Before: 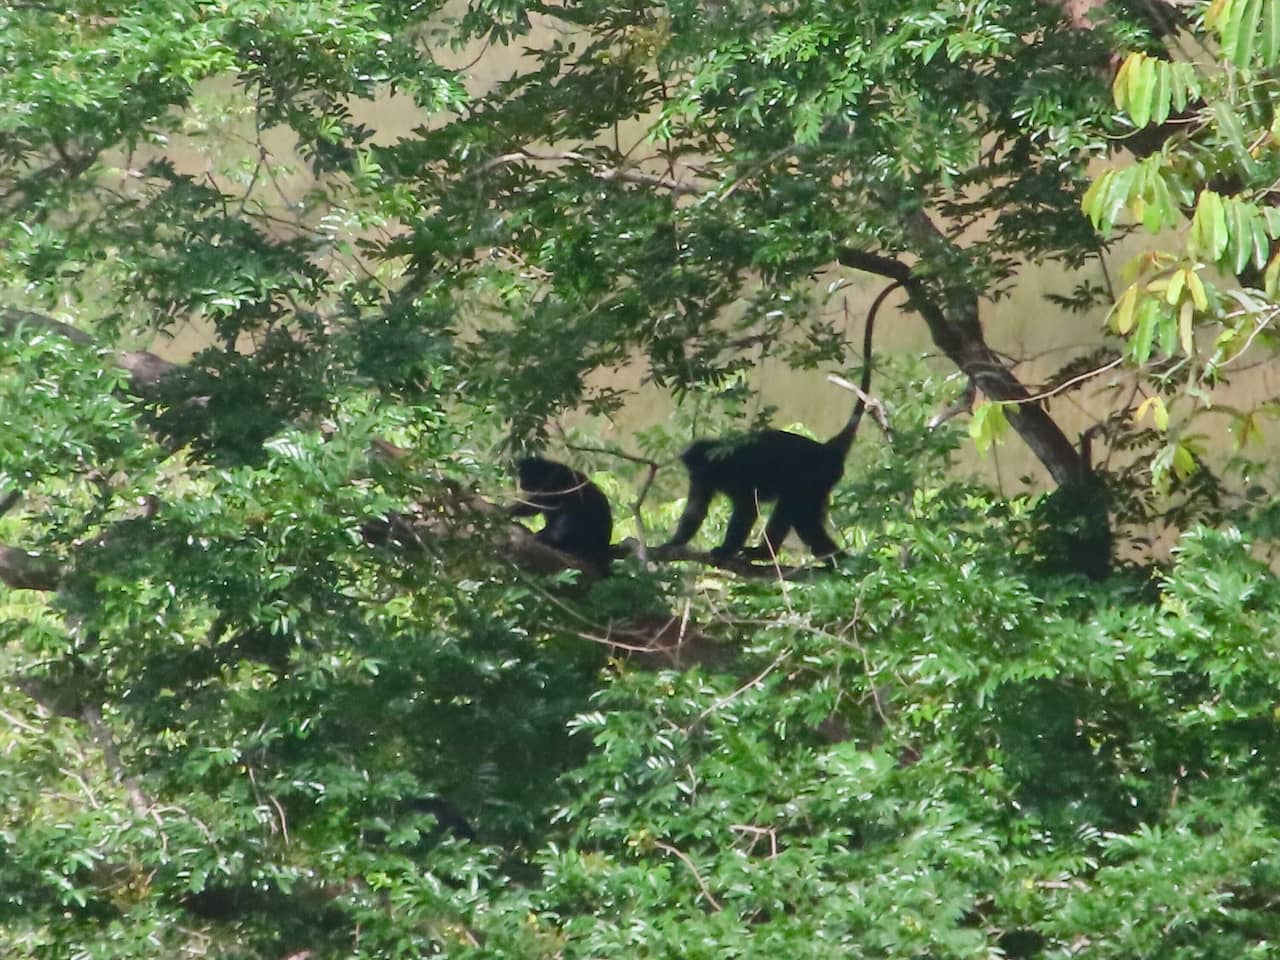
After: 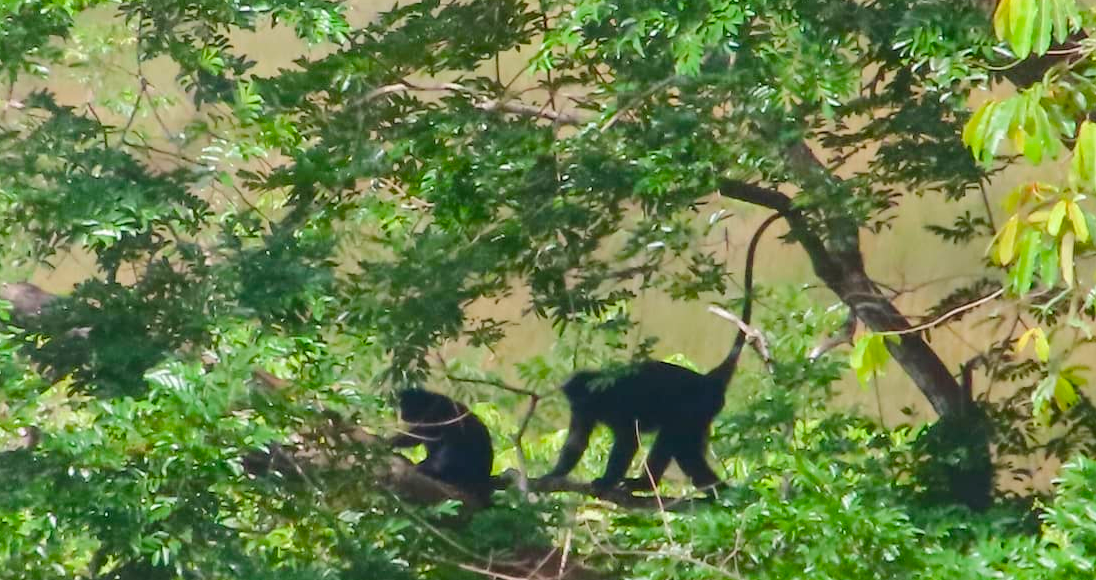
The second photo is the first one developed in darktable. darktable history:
crop and rotate: left 9.345%, top 7.22%, right 4.982%, bottom 32.331%
color balance rgb: perceptual saturation grading › global saturation 25%, perceptual brilliance grading › mid-tones 10%, perceptual brilliance grading › shadows 15%, global vibrance 20%
